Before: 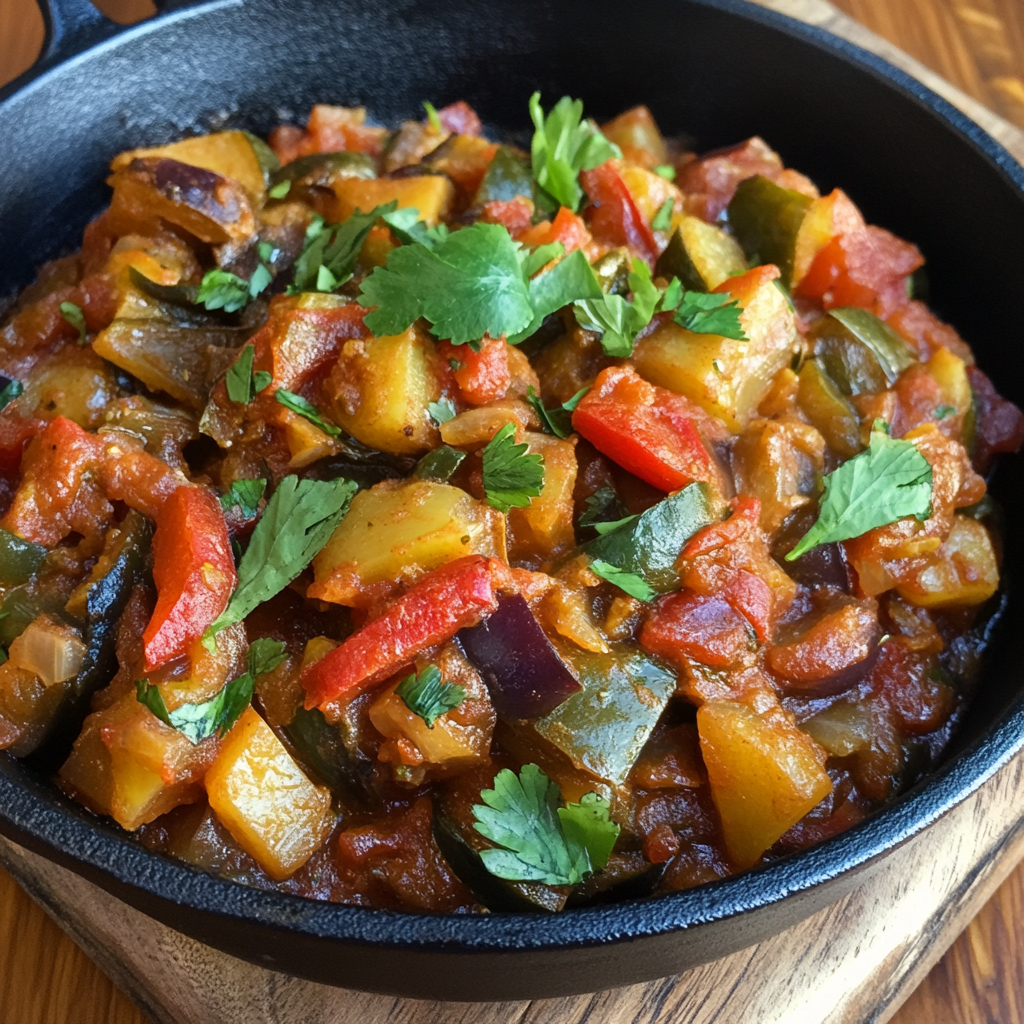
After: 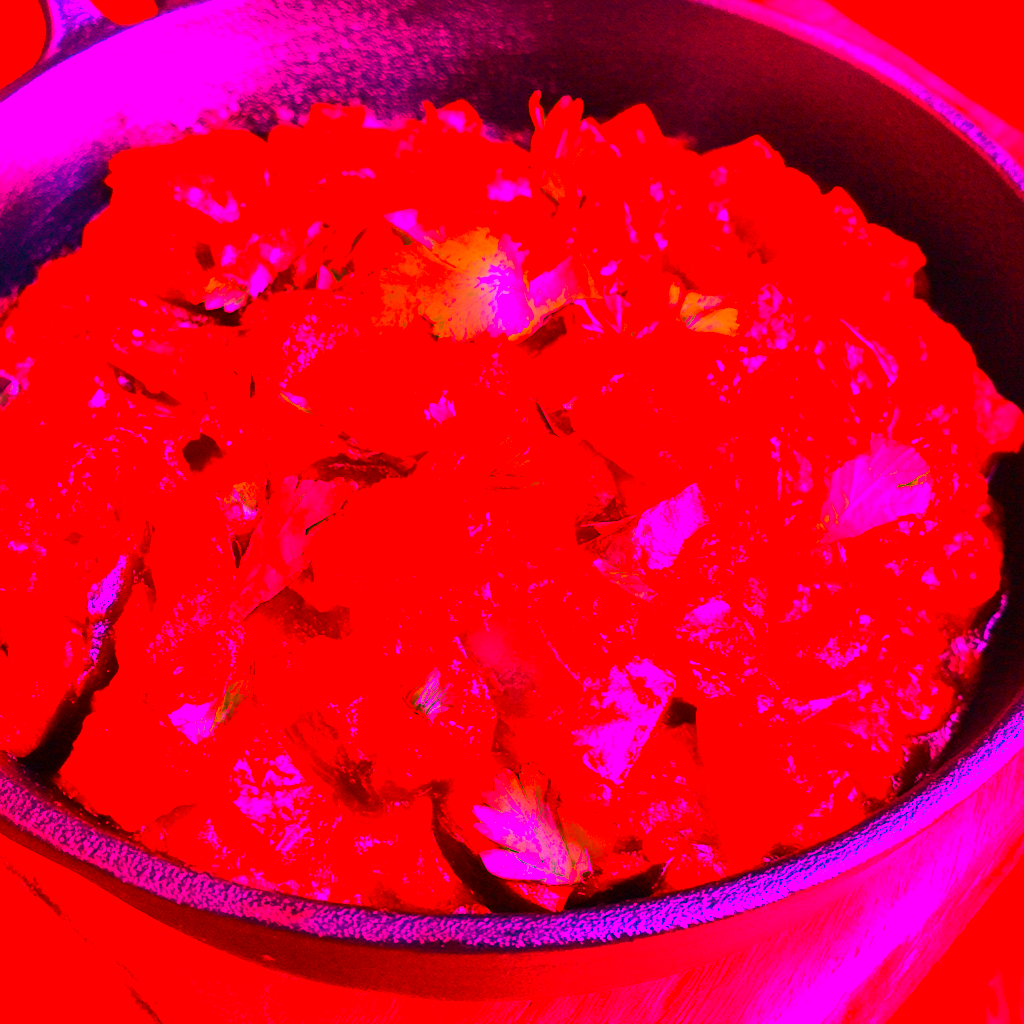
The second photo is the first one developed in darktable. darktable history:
white balance: red 4.26, blue 1.802
color correction: highlights a* -10.77, highlights b* 9.8, saturation 1.72
